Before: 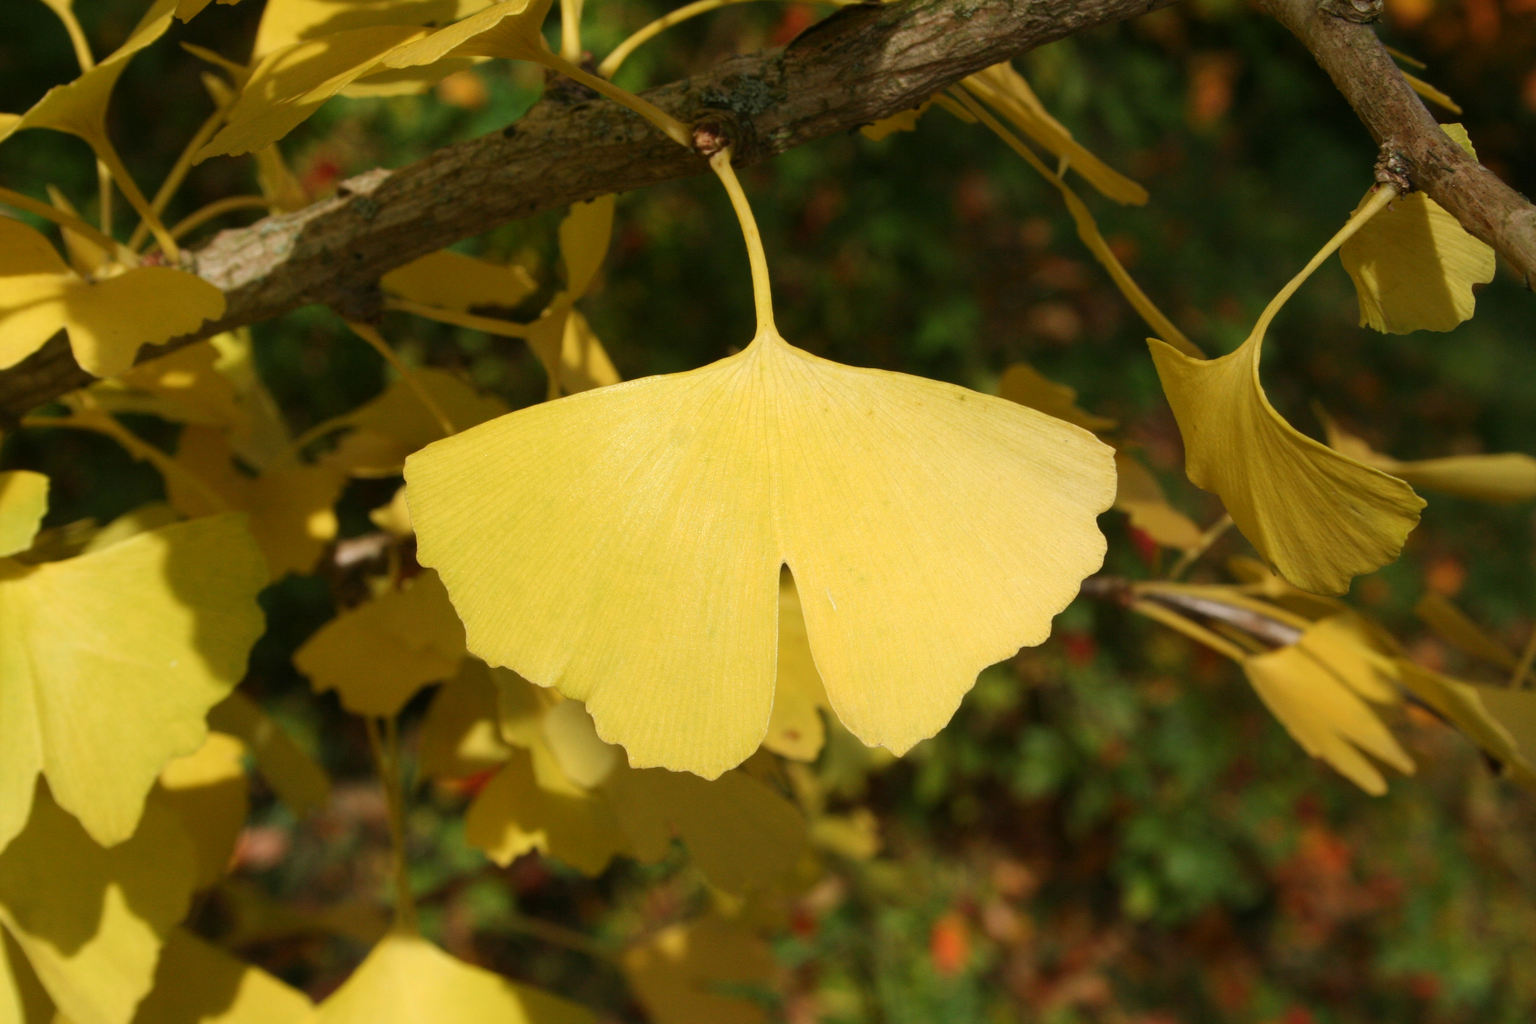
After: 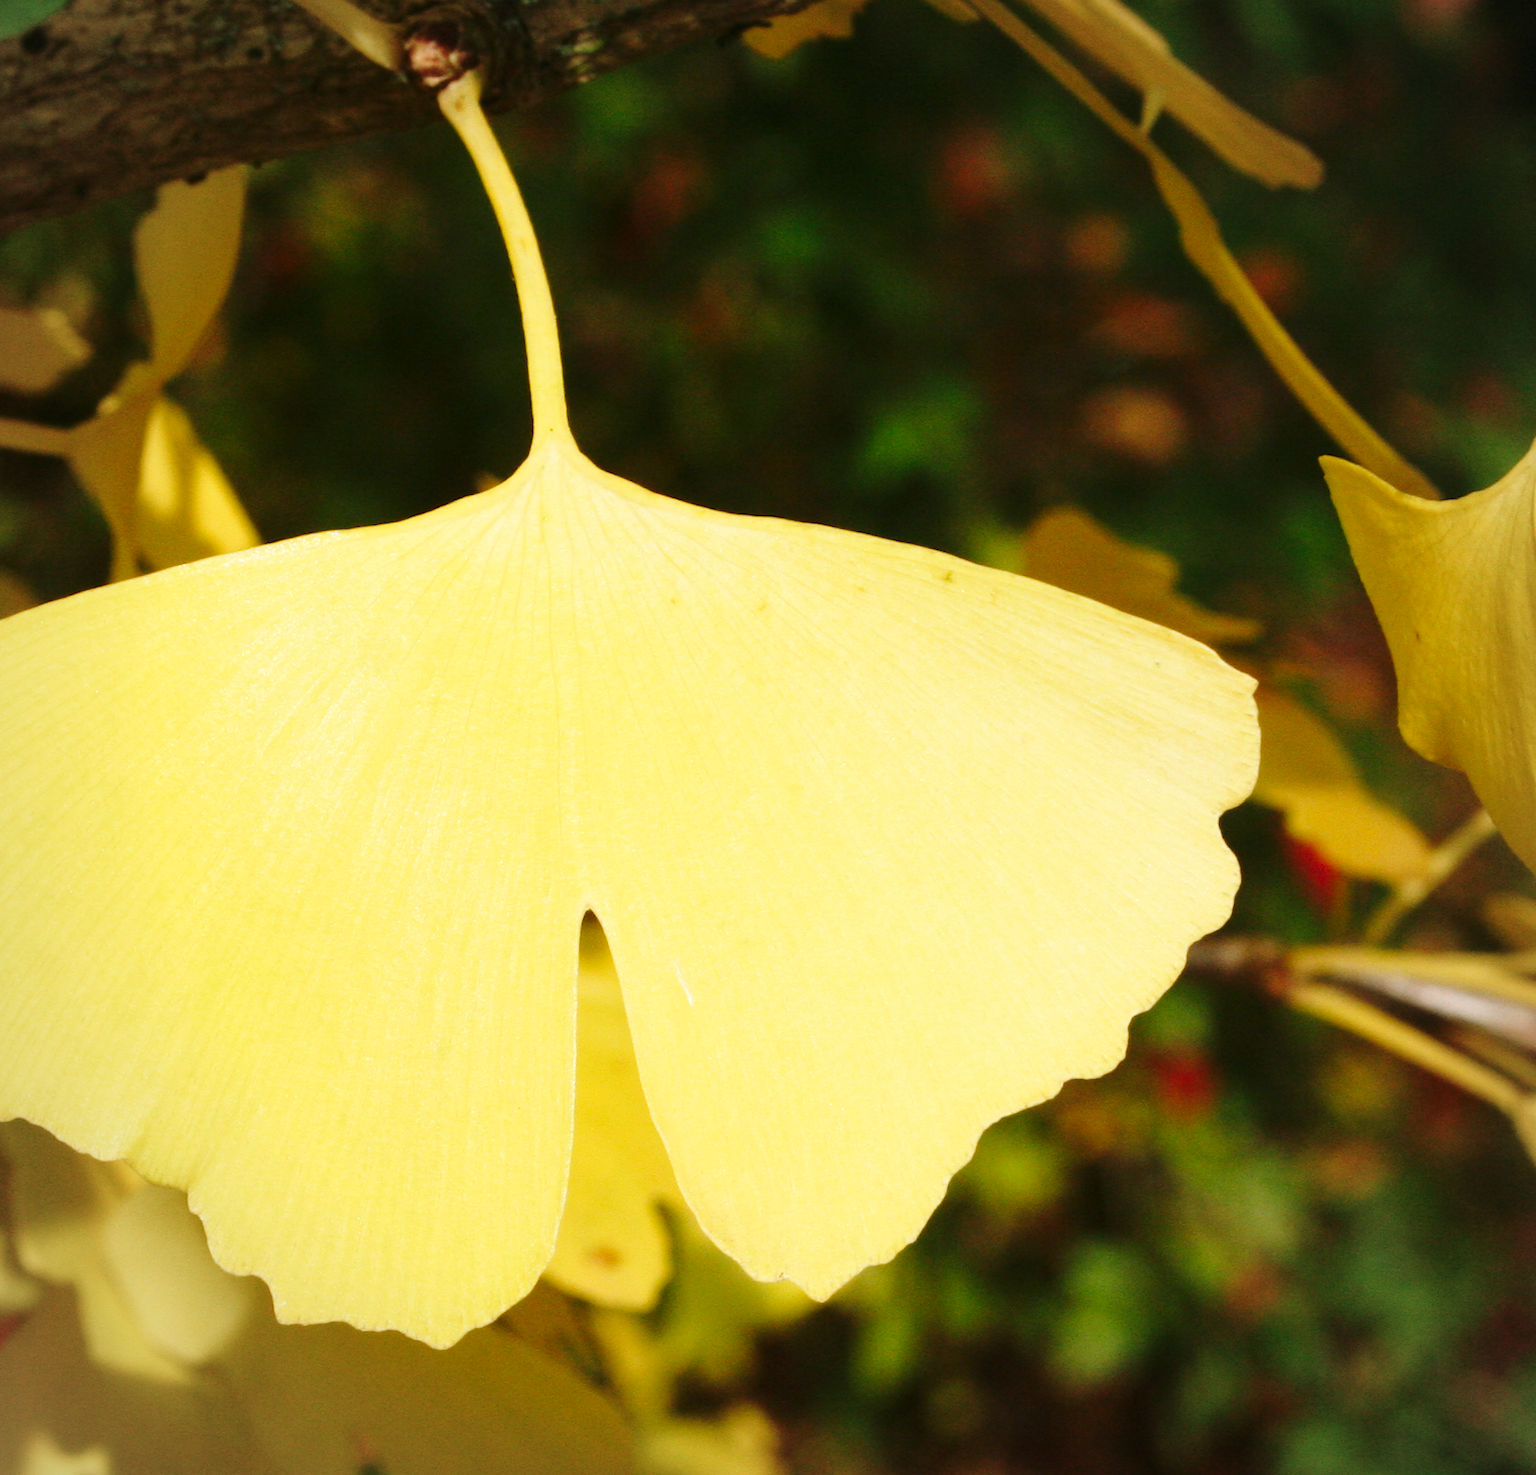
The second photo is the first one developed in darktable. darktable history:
crop: left 32.075%, top 10.976%, right 18.355%, bottom 17.596%
base curve: curves: ch0 [(0, 0) (0.028, 0.03) (0.121, 0.232) (0.46, 0.748) (0.859, 0.968) (1, 1)], preserve colors none
vignetting: fall-off radius 93.87%
